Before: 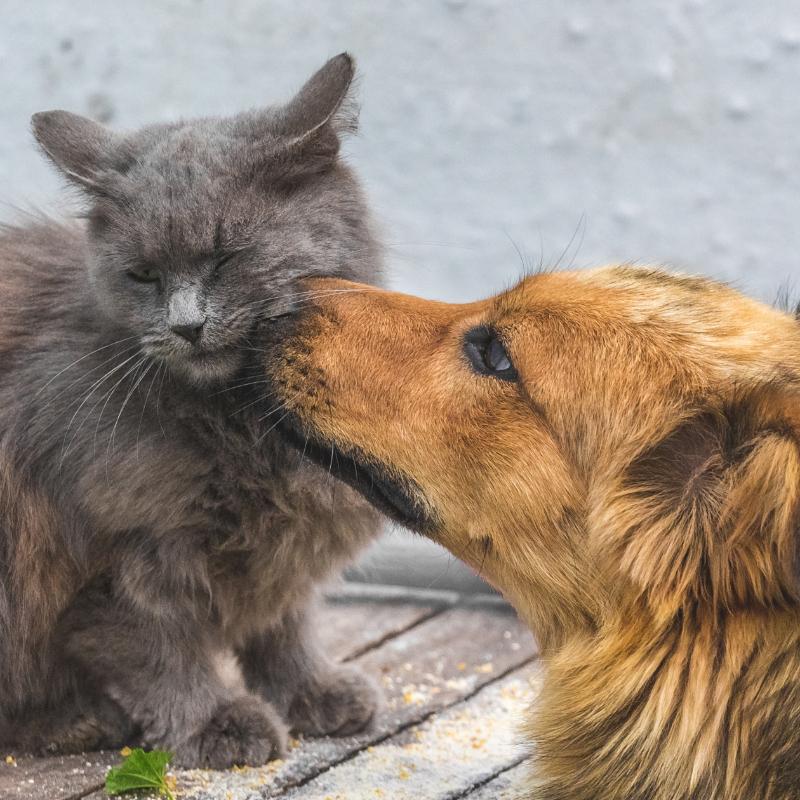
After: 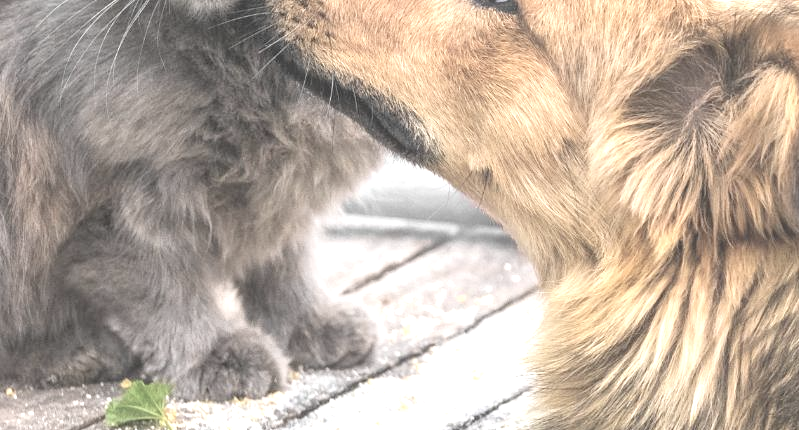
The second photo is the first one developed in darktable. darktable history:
contrast brightness saturation: brightness 0.18, saturation -0.5
exposure: black level correction 0, exposure 1.1 EV, compensate highlight preservation false
crop and rotate: top 46.237%
